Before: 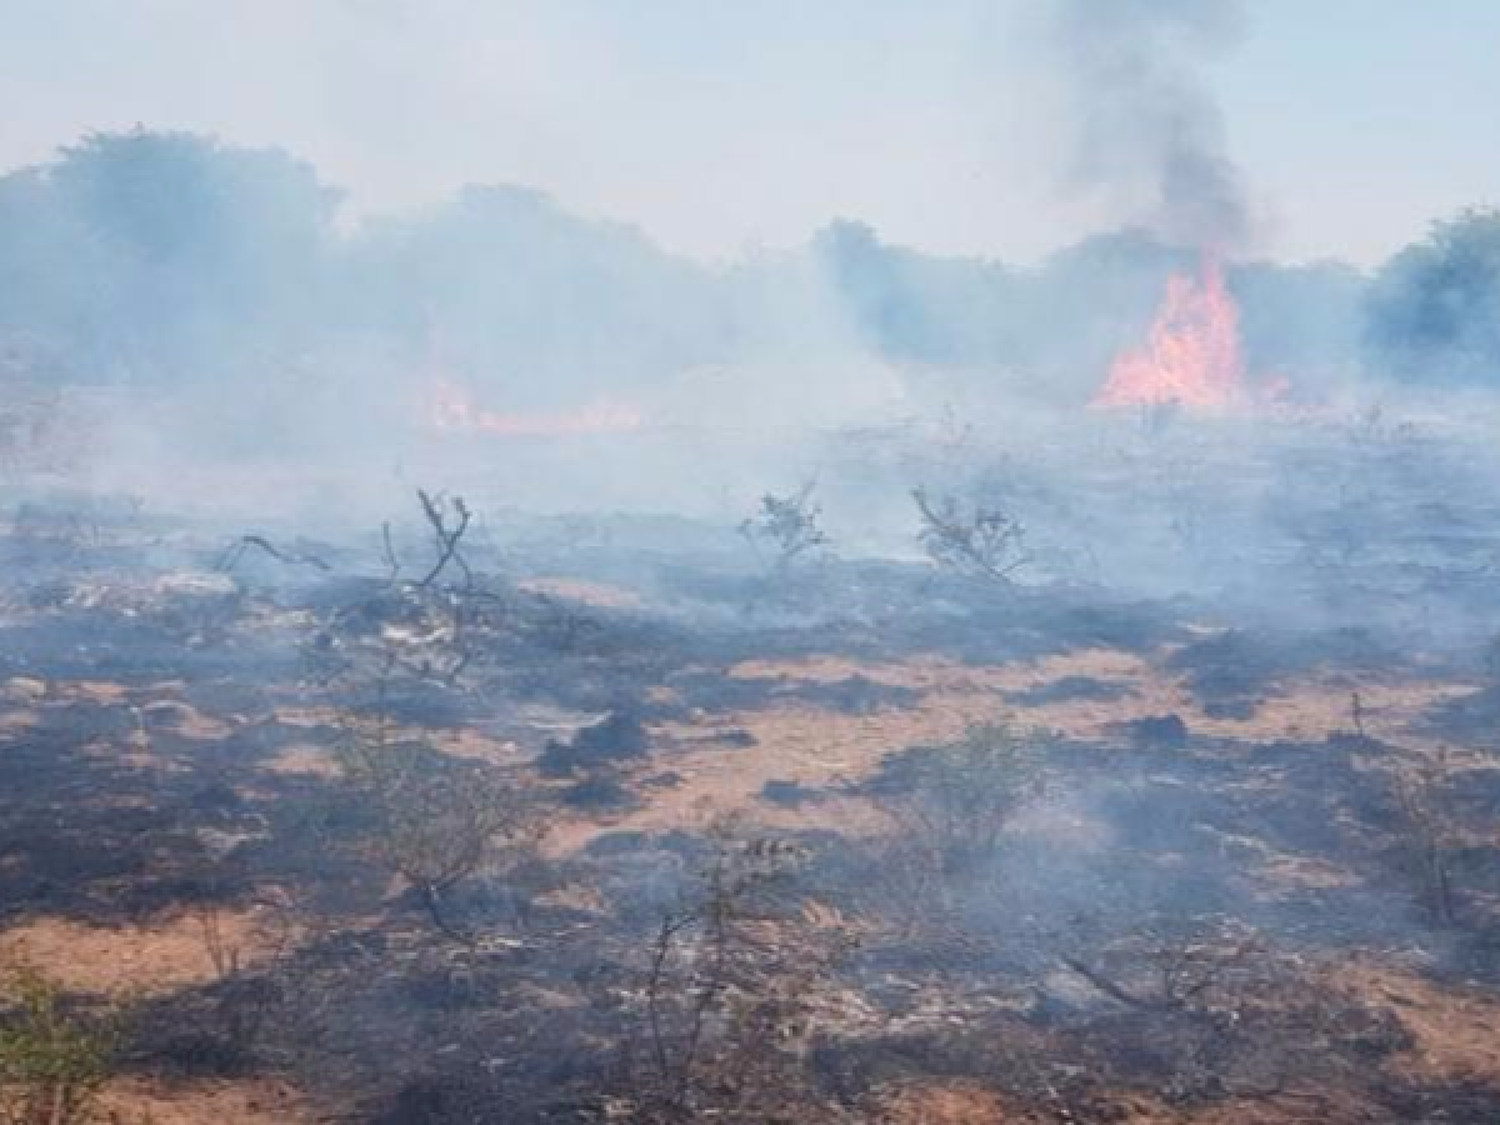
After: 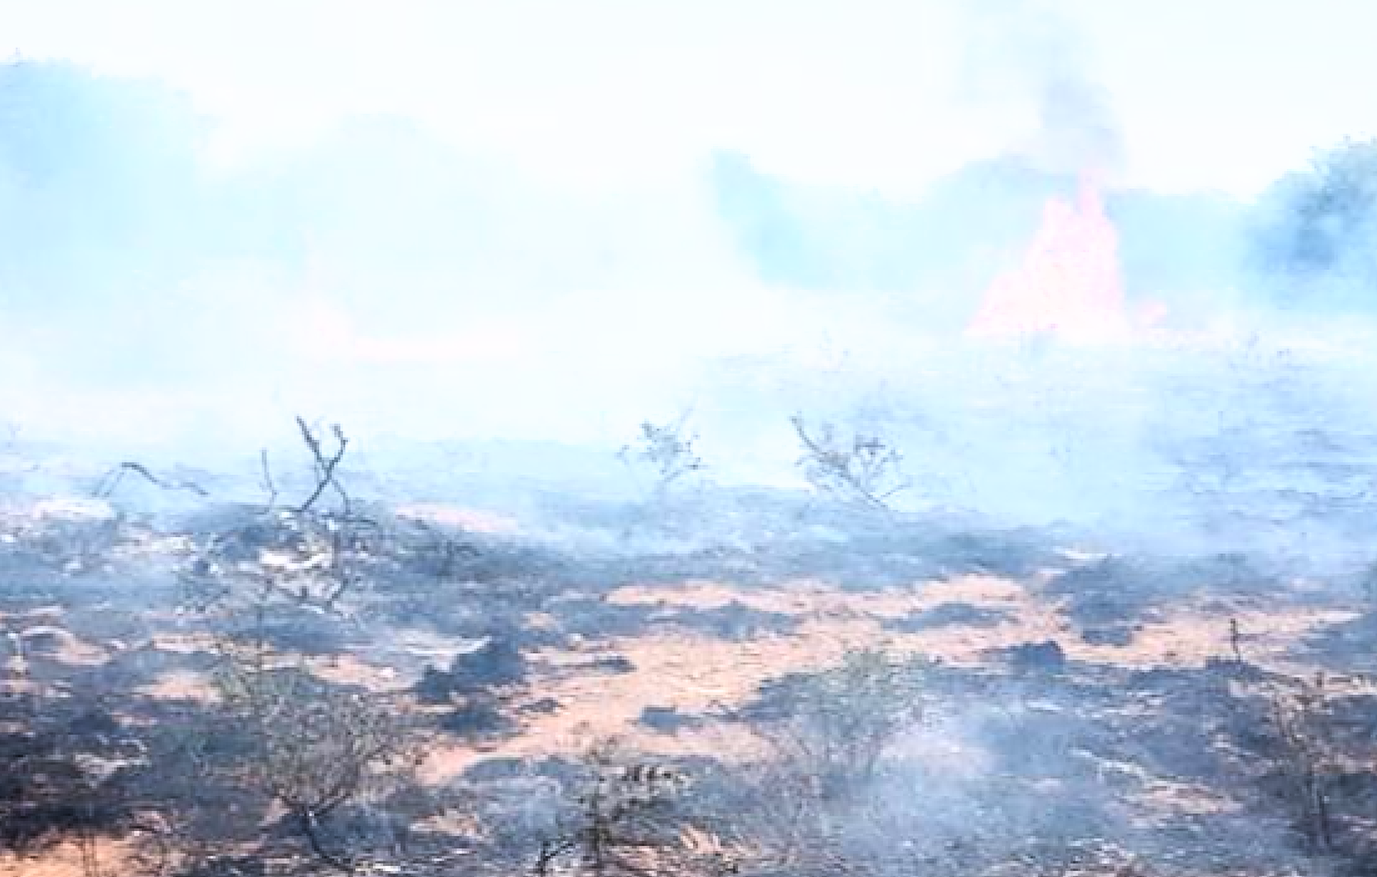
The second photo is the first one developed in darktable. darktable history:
crop: left 8.193%, top 6.62%, bottom 15.341%
contrast brightness saturation: contrast 0.202, brightness 0.162, saturation 0.222
filmic rgb: black relative exposure -8.3 EV, white relative exposure 2.2 EV, hardness 7.07, latitude 84.79%, contrast 1.681, highlights saturation mix -4.32%, shadows ↔ highlights balance -3.02%, iterations of high-quality reconstruction 0
sharpen: on, module defaults
